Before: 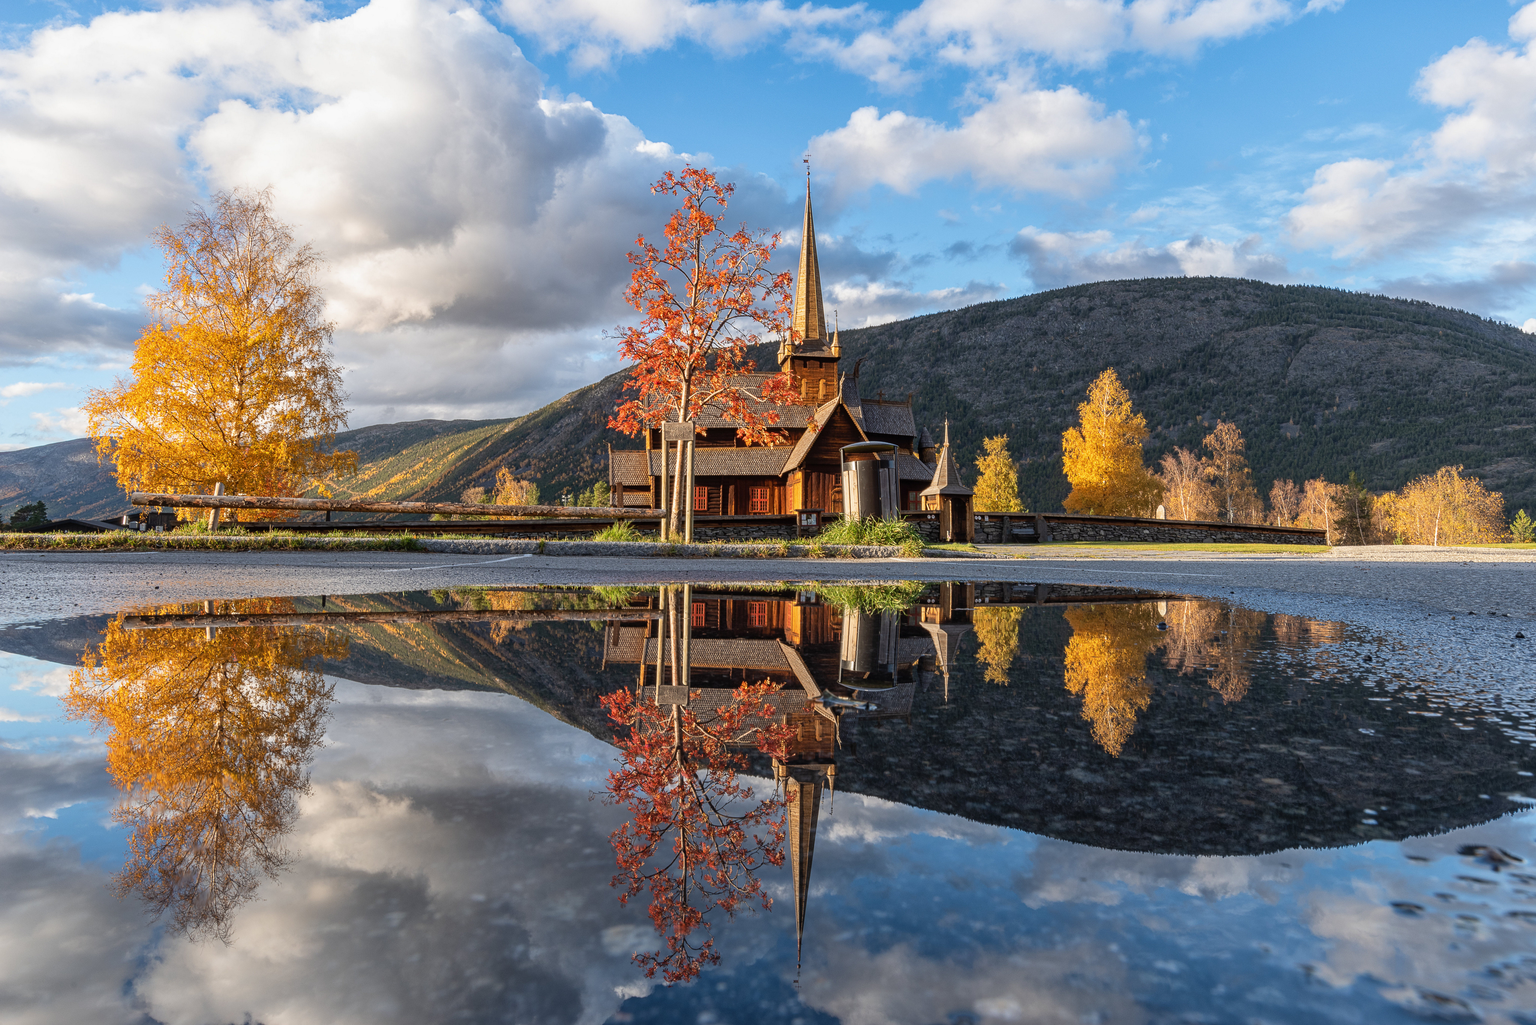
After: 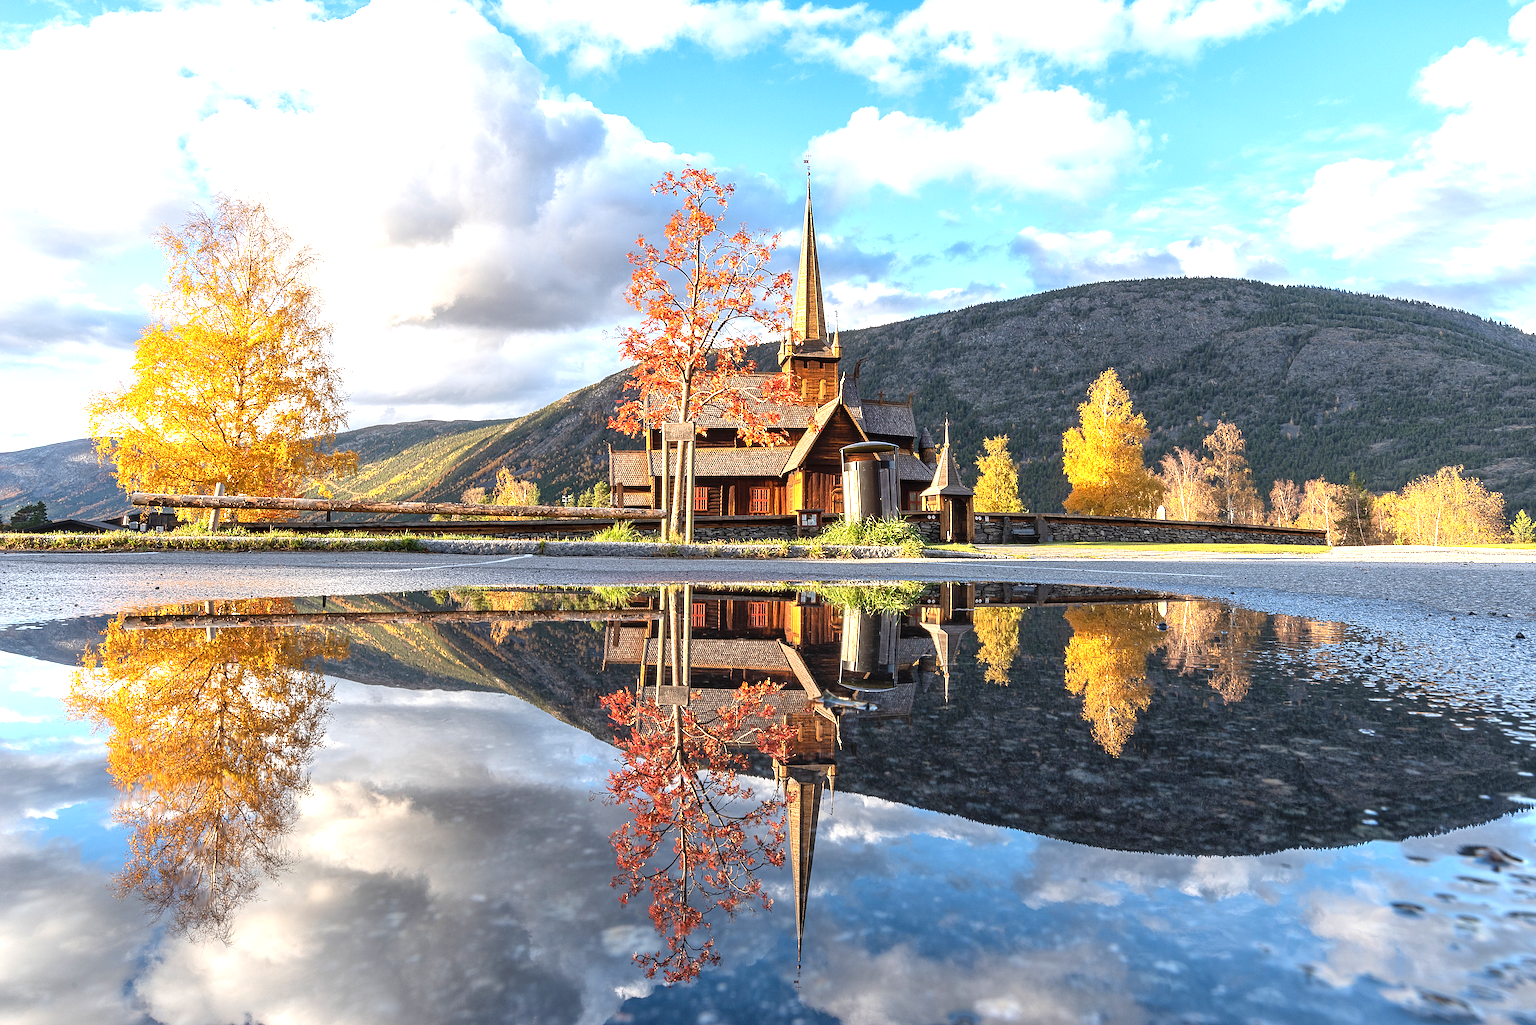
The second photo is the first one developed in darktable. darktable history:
exposure: exposure 1.001 EV, compensate exposure bias true, compensate highlight preservation false
sharpen: on, module defaults
